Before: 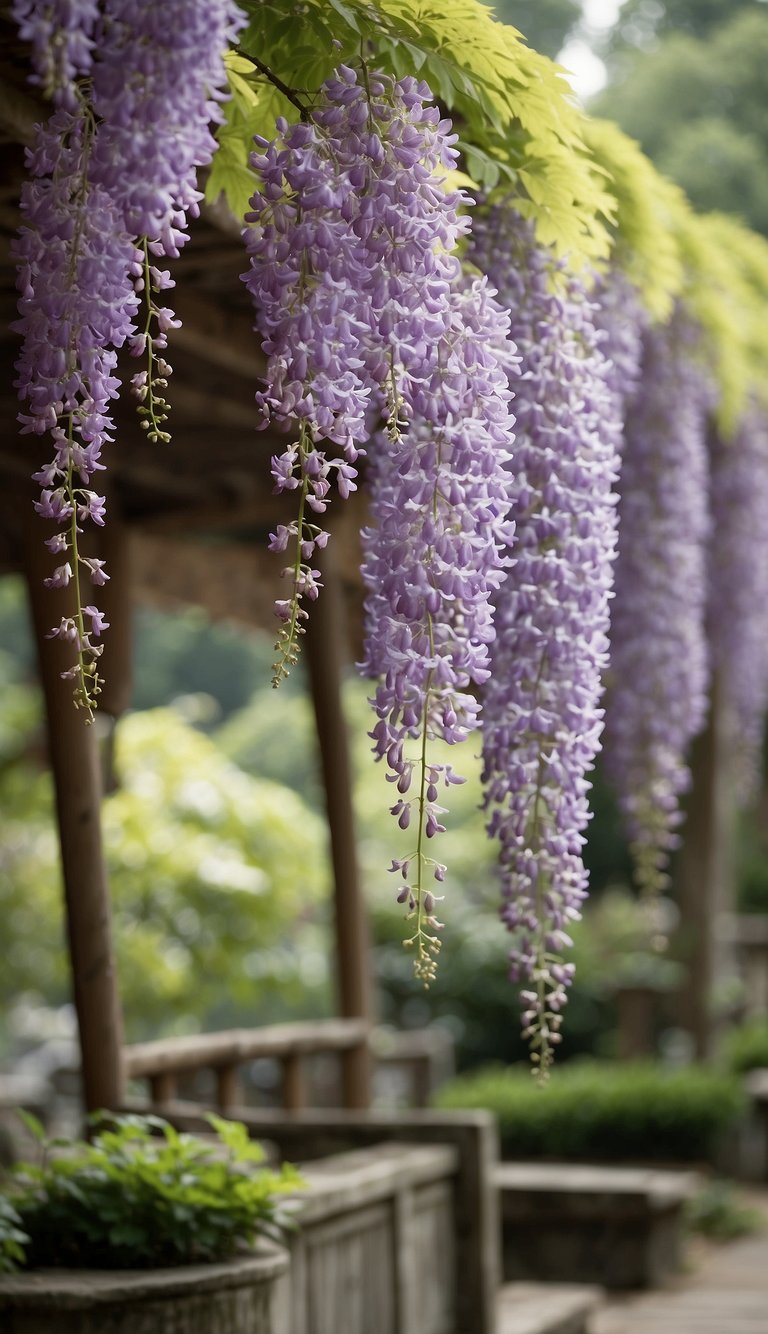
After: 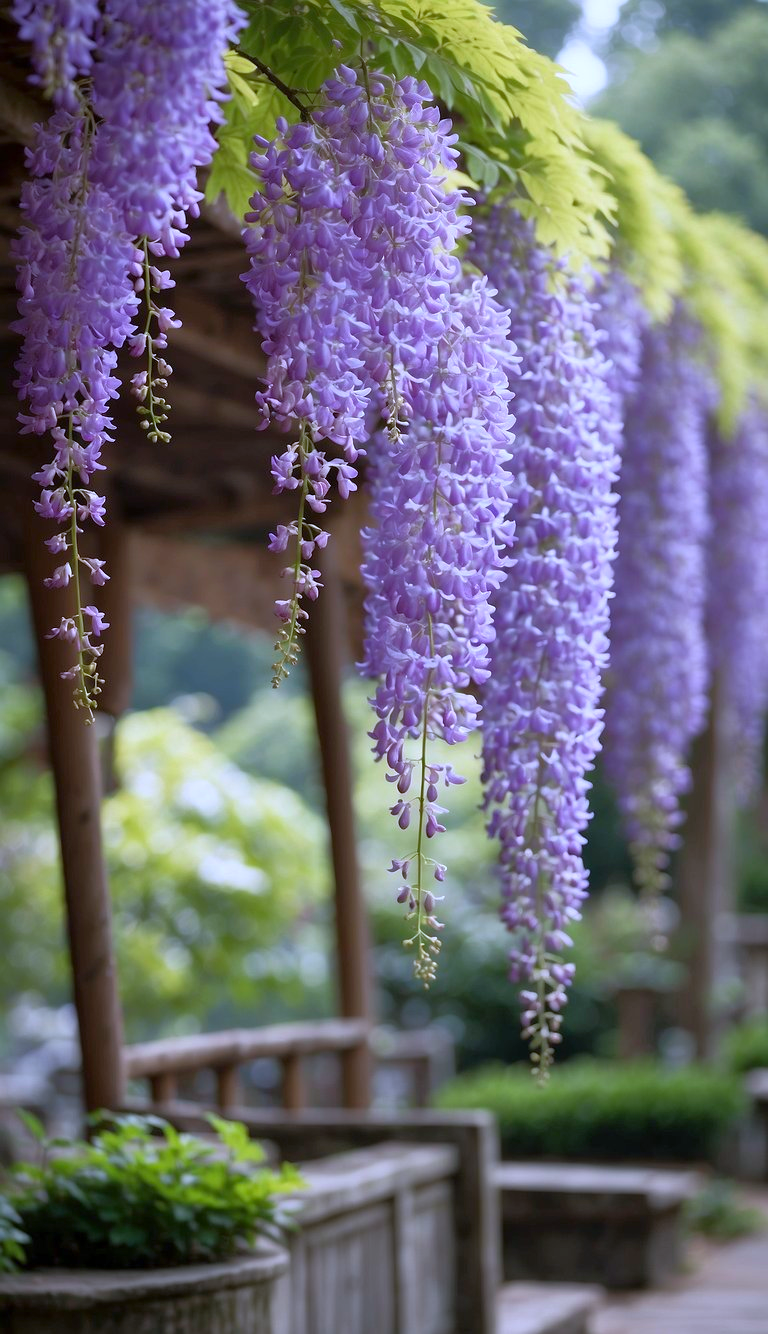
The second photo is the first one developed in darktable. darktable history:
color correction: saturation 1.34
color calibration: illuminant as shot in camera, x 0.379, y 0.396, temperature 4138.76 K
rgb curve: curves: ch0 [(0, 0) (0.053, 0.068) (0.122, 0.128) (1, 1)]
